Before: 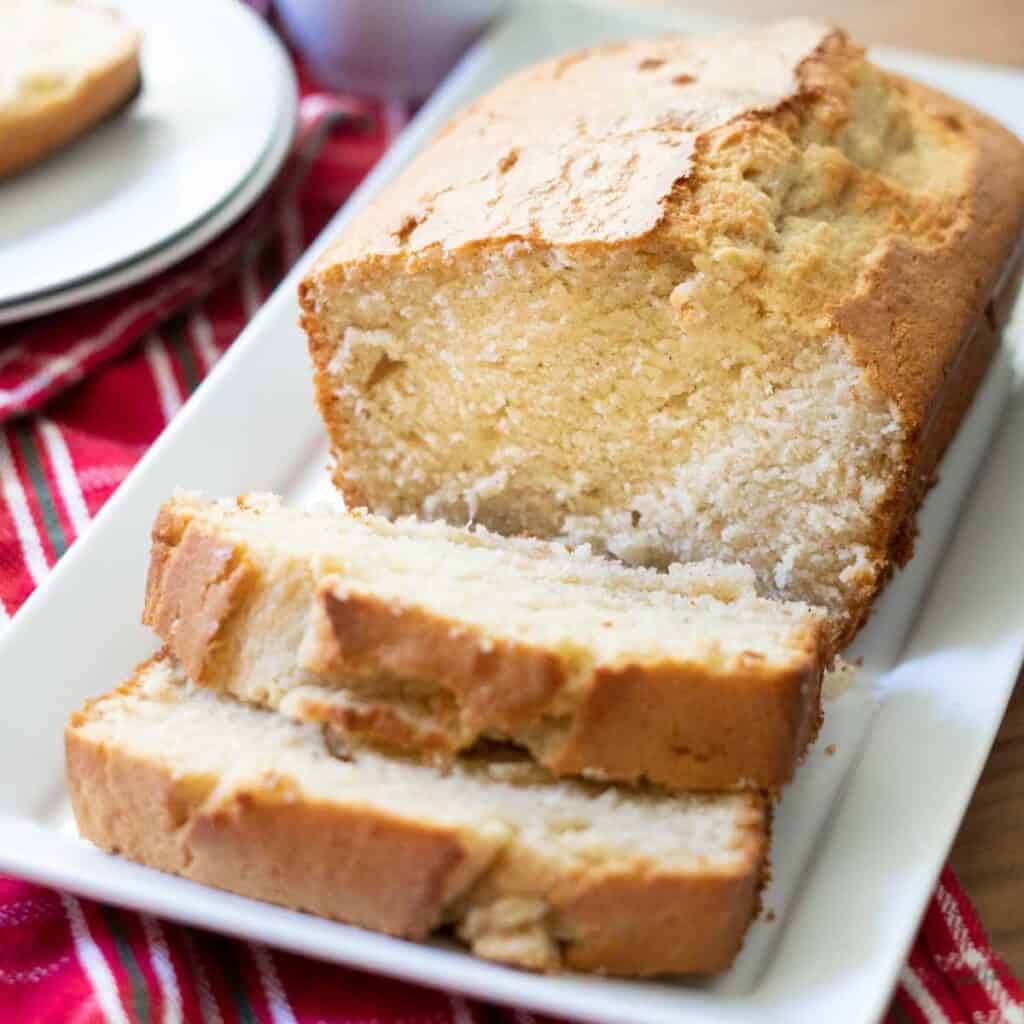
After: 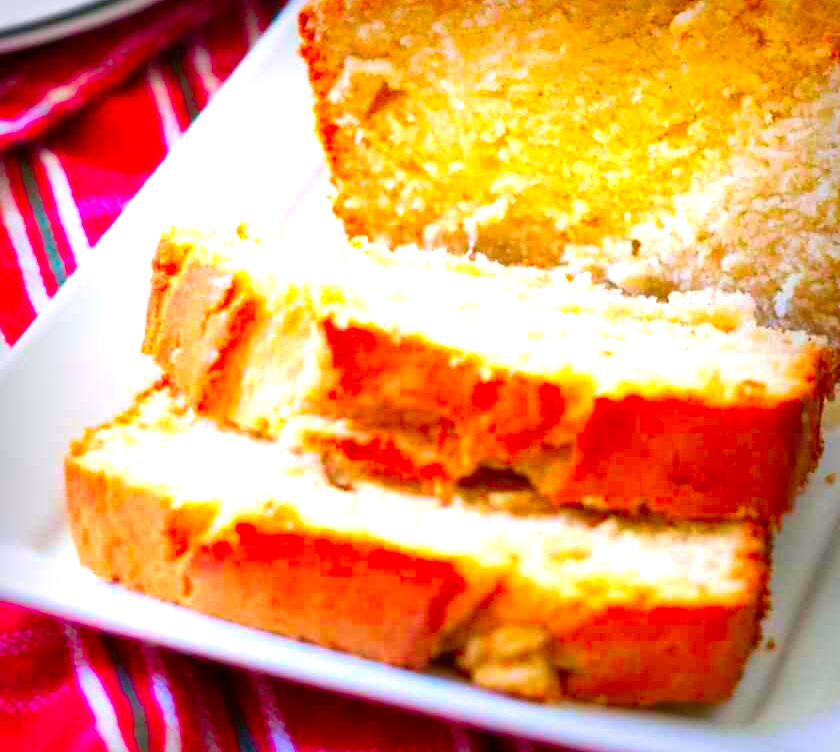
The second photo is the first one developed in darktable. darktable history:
vignetting: fall-off start 53.2%, brightness -0.594, saturation 0, automatic ratio true, width/height ratio 1.313, shape 0.22, unbound false
crop: top 26.531%, right 17.959%
exposure: black level correction 0, exposure 0.9 EV, compensate highlight preservation false
color correction: highlights a* 1.59, highlights b* -1.7, saturation 2.48
